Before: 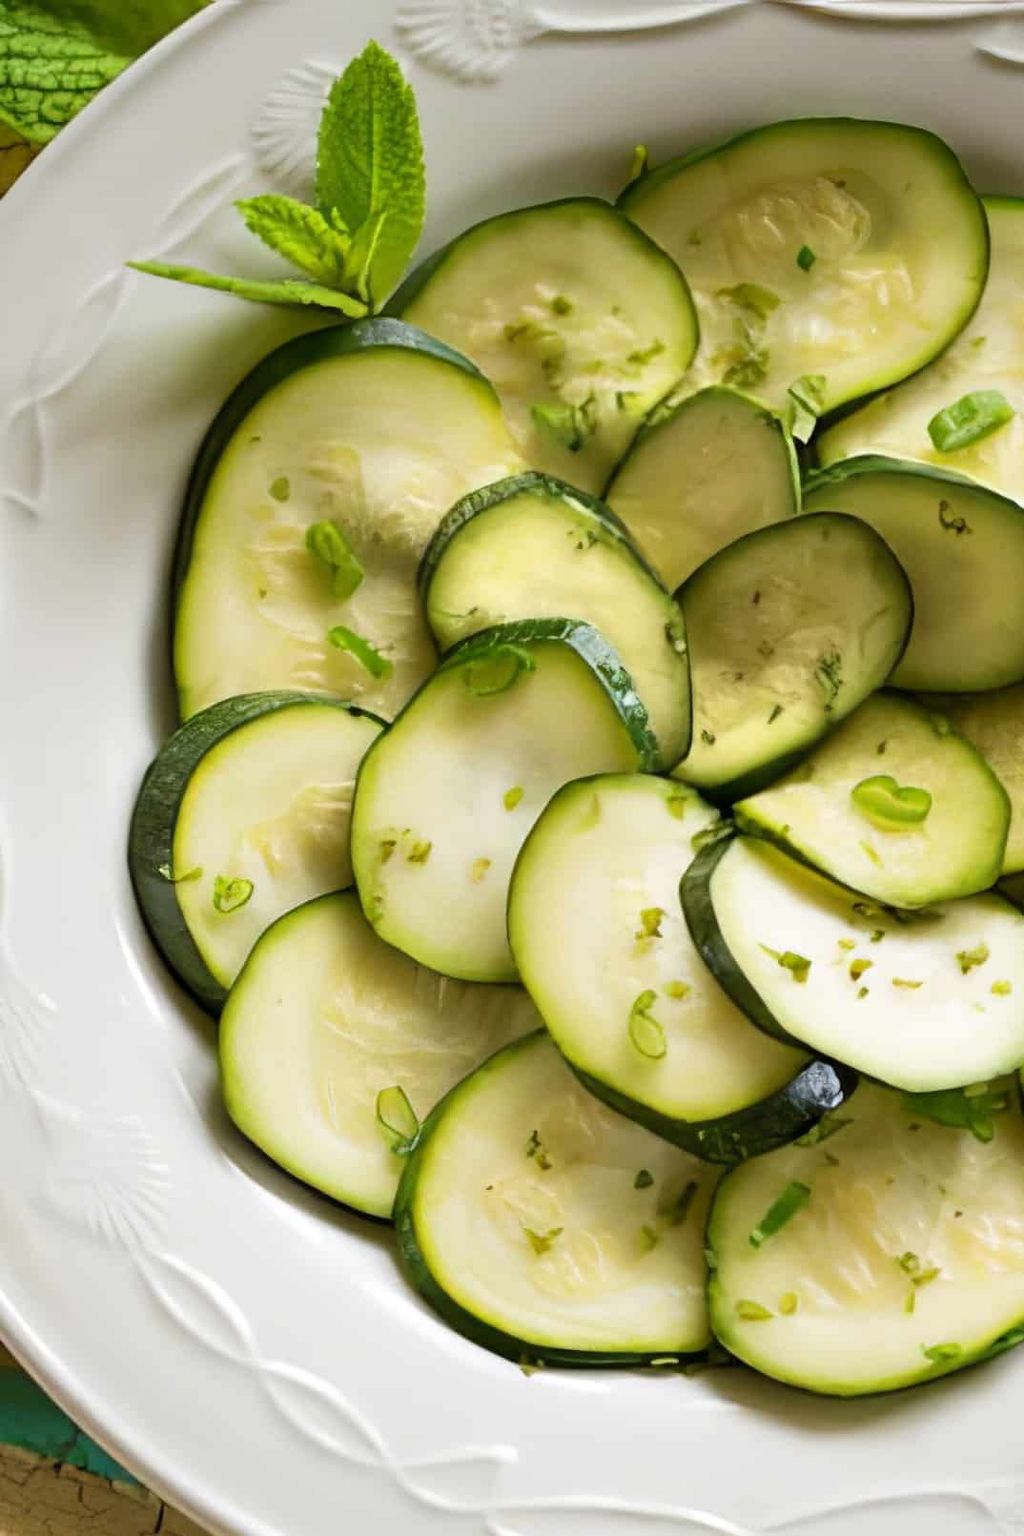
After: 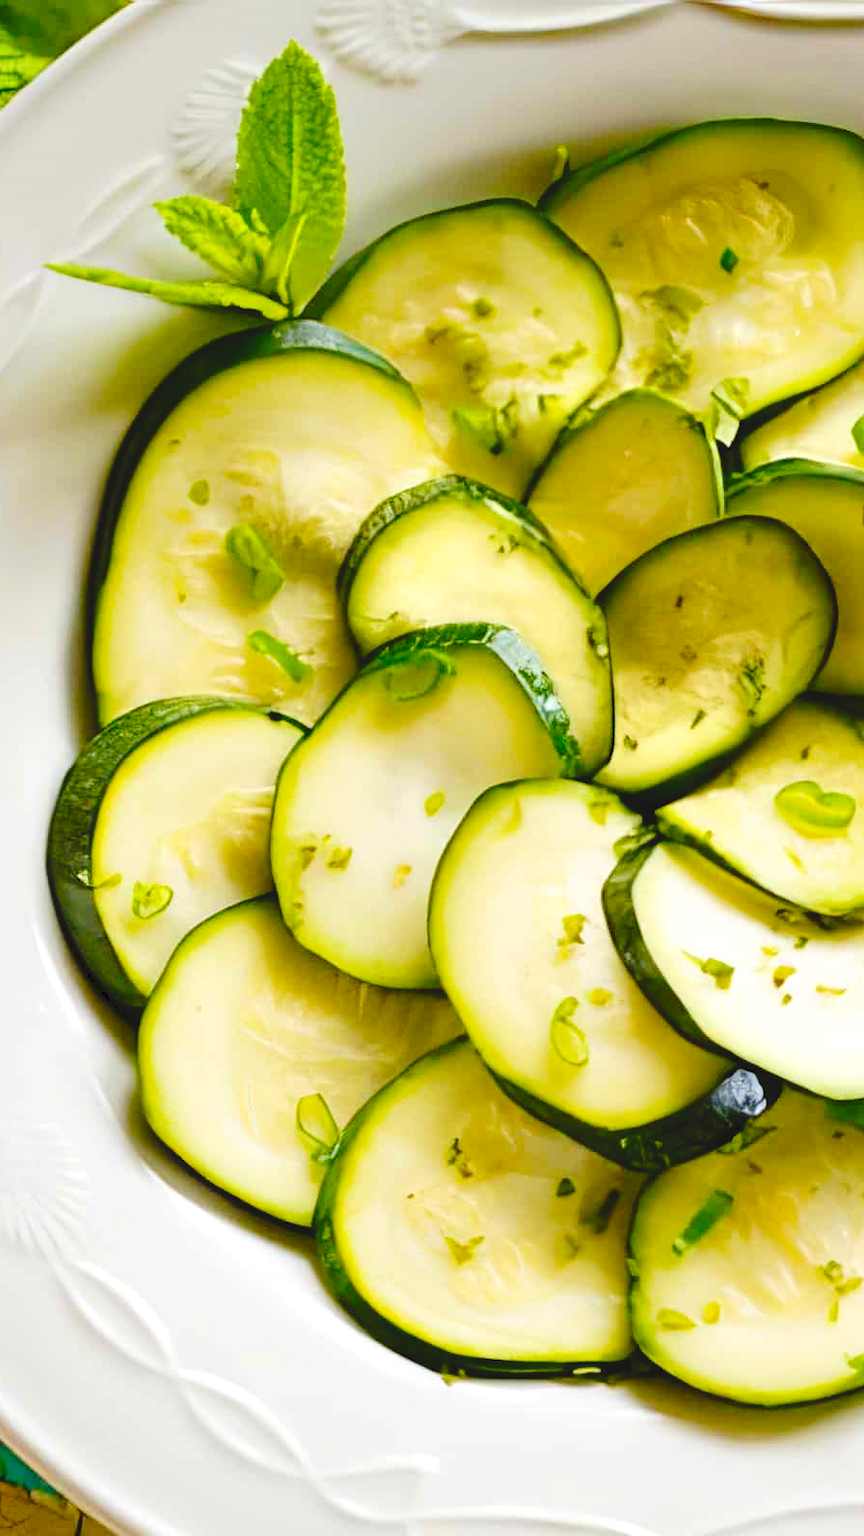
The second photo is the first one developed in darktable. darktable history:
velvia: strength 32%, mid-tones bias 0.2
crop: left 8.026%, right 7.374%
exposure: exposure 0.127 EV, compensate highlight preservation false
tone curve: curves: ch0 [(0, 0) (0.003, 0.074) (0.011, 0.079) (0.025, 0.083) (0.044, 0.095) (0.069, 0.097) (0.1, 0.11) (0.136, 0.131) (0.177, 0.159) (0.224, 0.209) (0.277, 0.279) (0.335, 0.367) (0.399, 0.455) (0.468, 0.538) (0.543, 0.621) (0.623, 0.699) (0.709, 0.782) (0.801, 0.848) (0.898, 0.924) (1, 1)], preserve colors none
